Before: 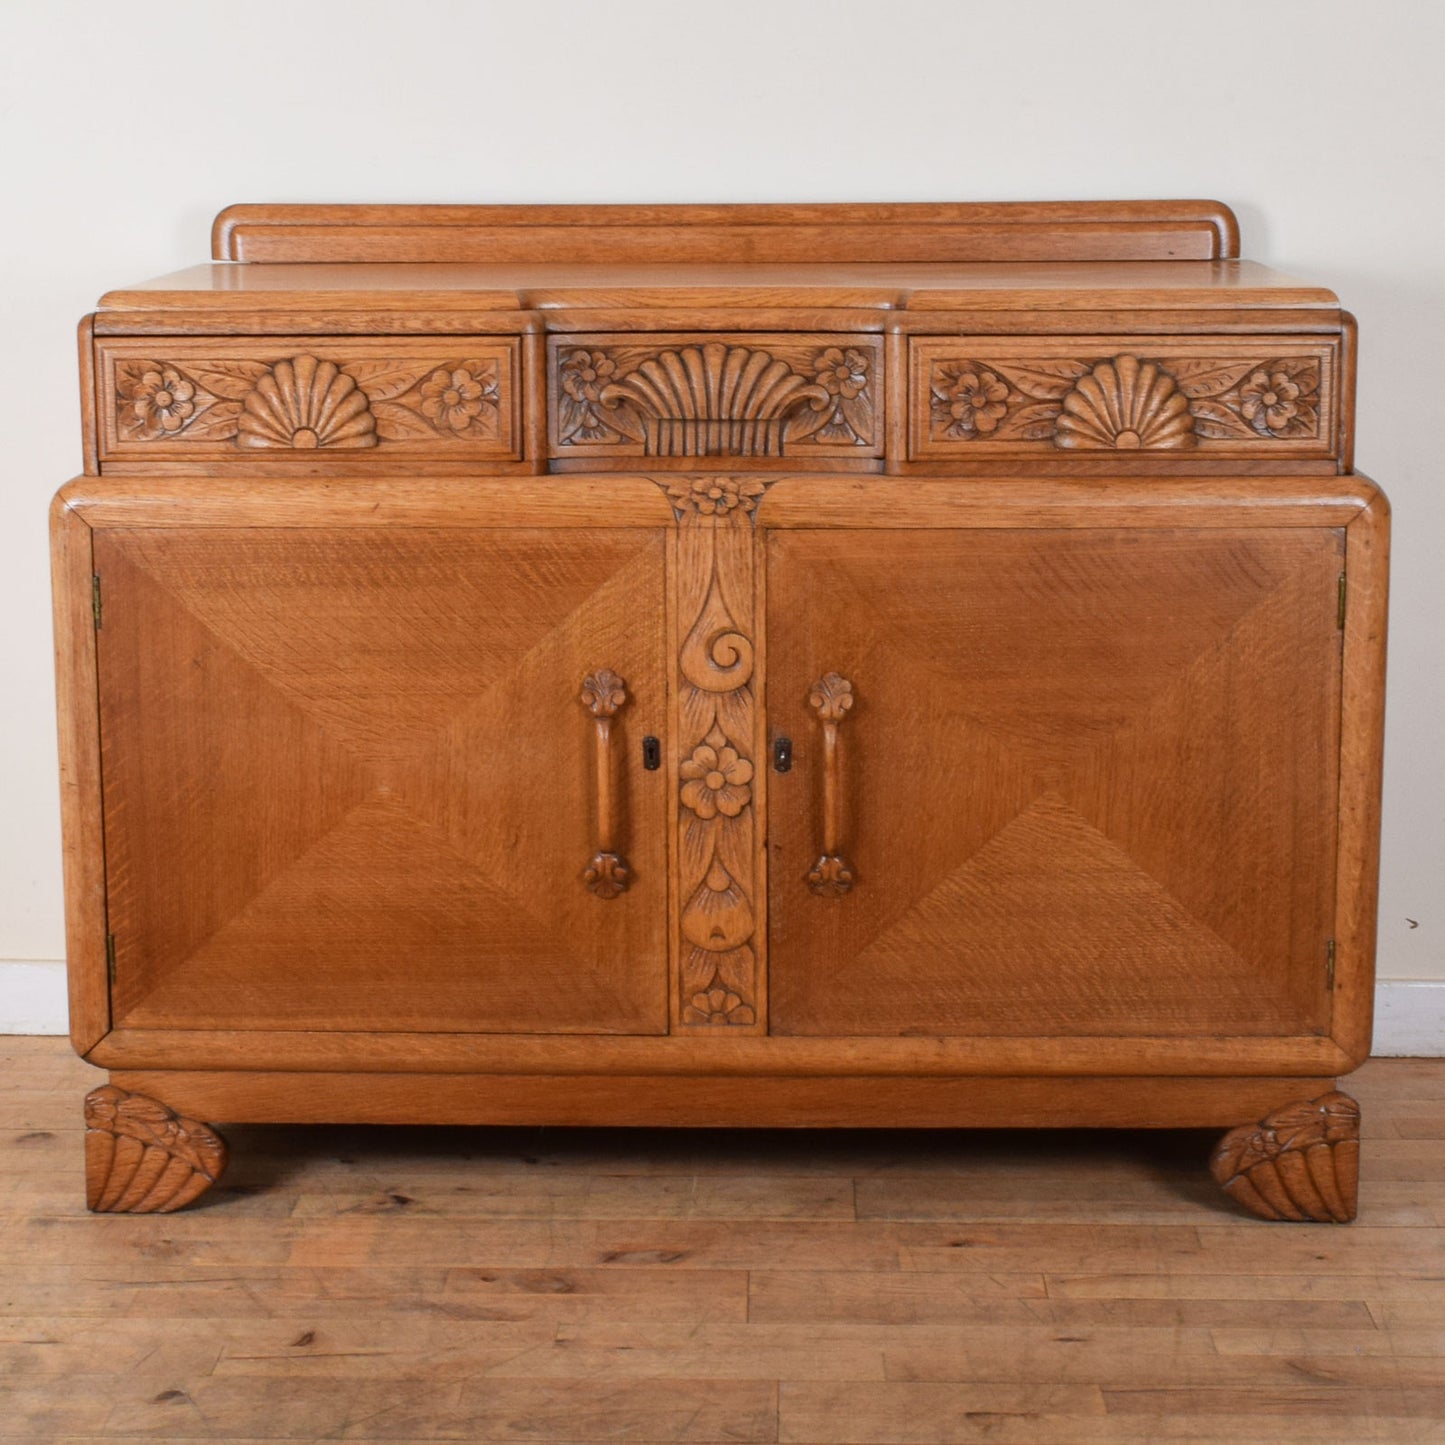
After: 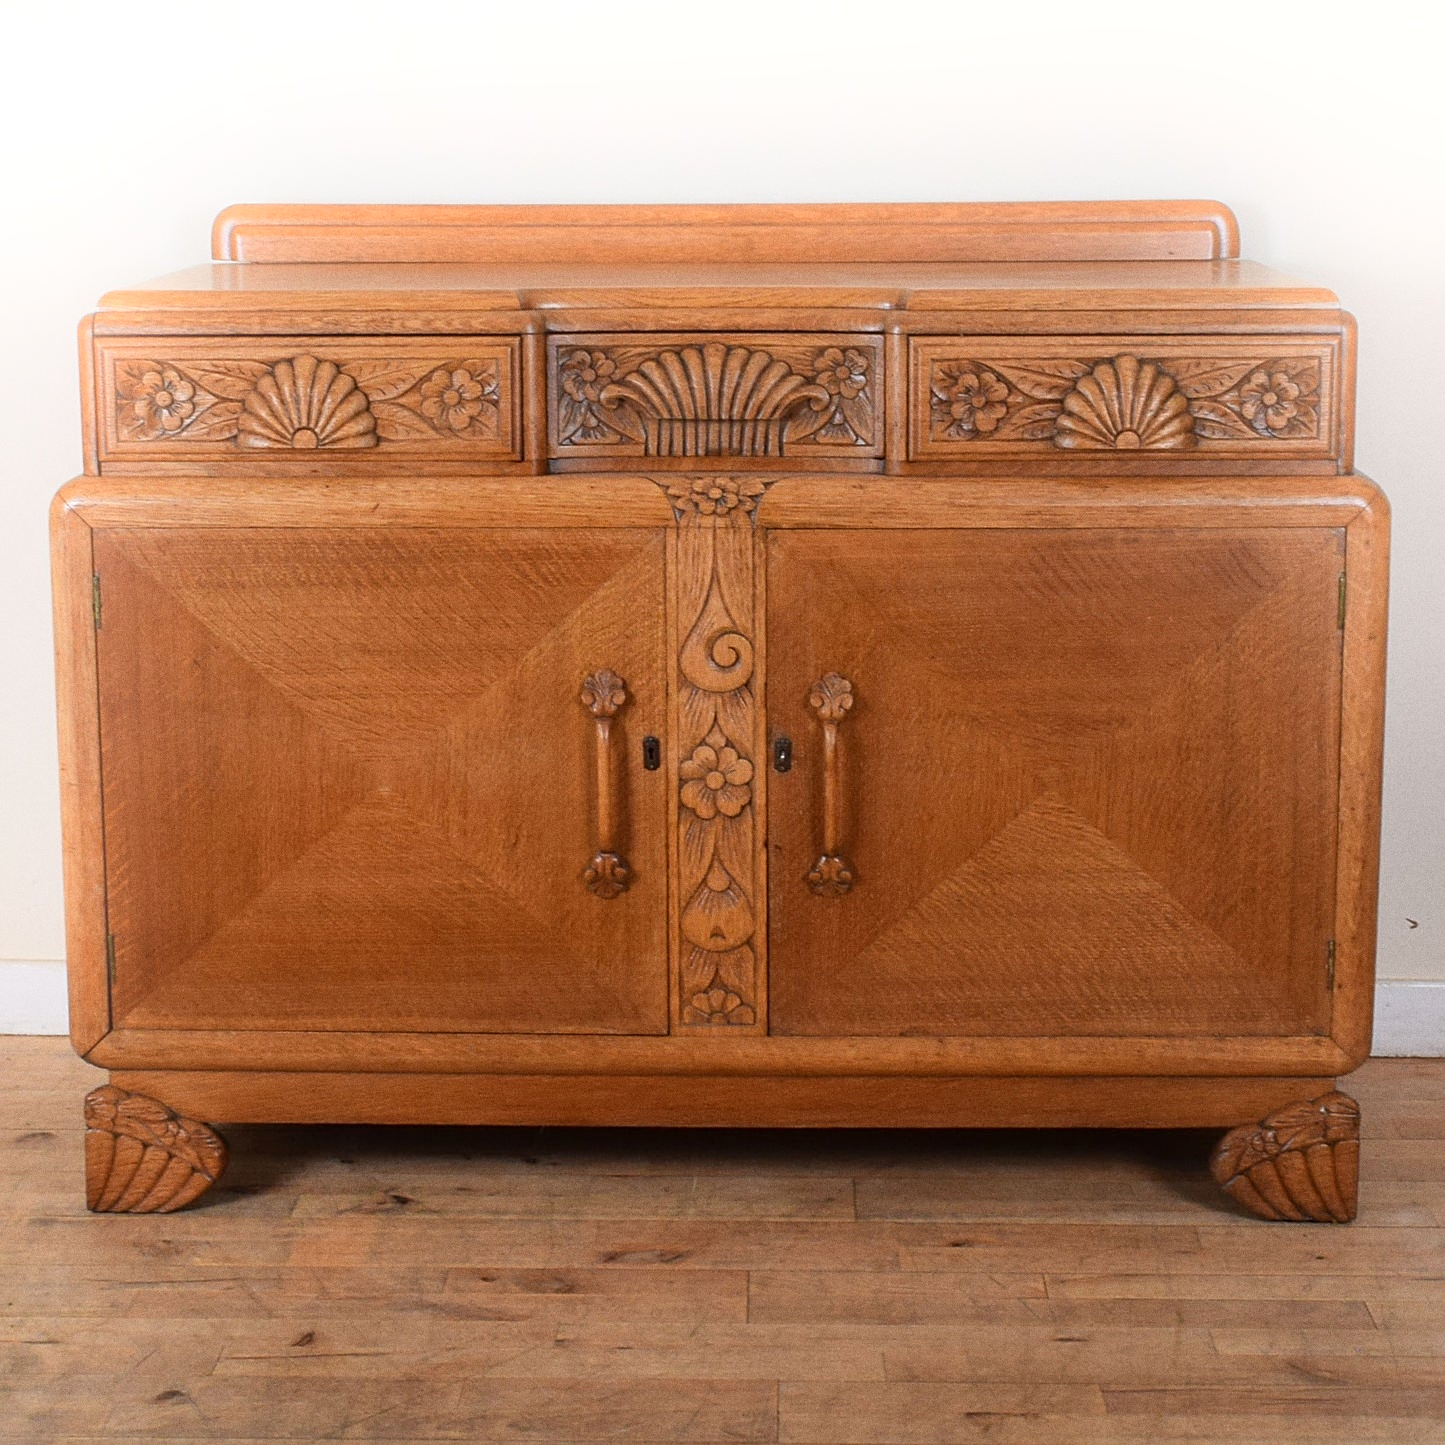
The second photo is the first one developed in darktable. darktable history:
sharpen: on, module defaults
grain: coarseness 0.09 ISO
bloom: on, module defaults
